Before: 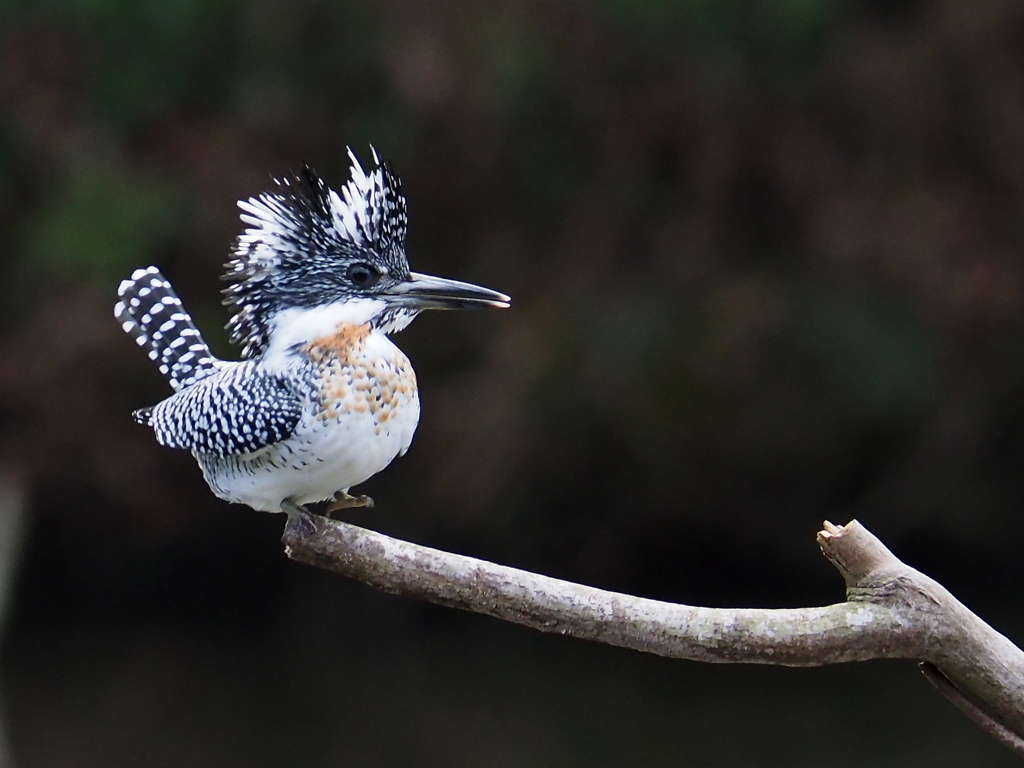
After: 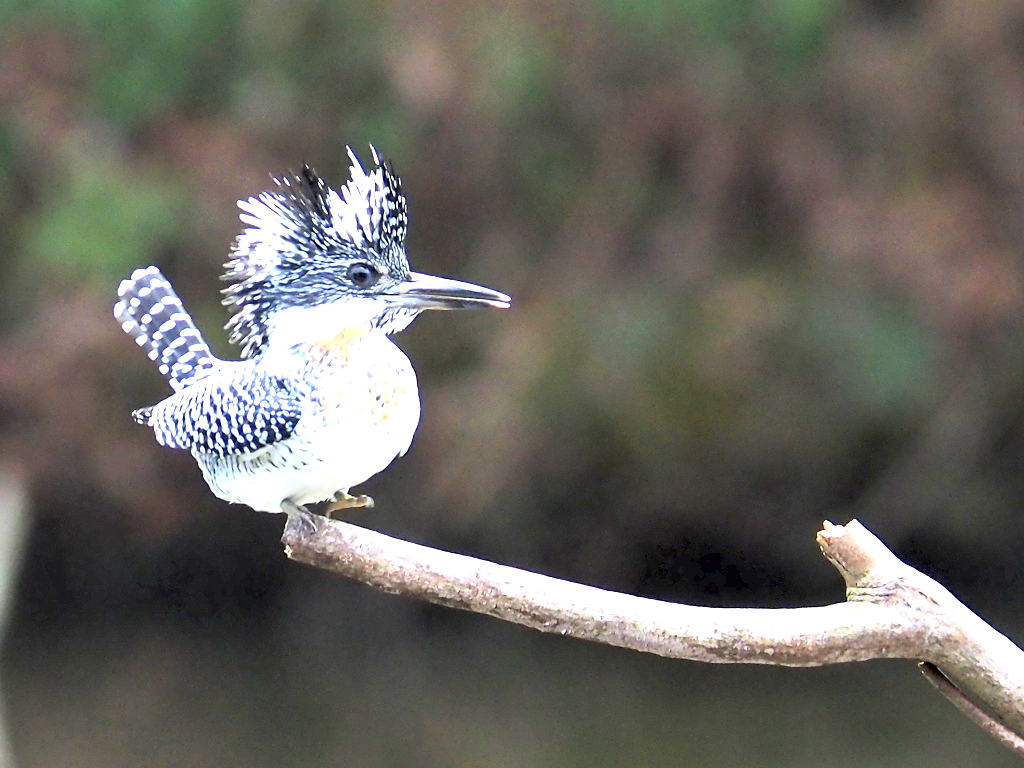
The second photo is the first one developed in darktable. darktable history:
contrast brightness saturation: contrast 0.139, brightness 0.23
exposure: black level correction 0.002, exposure 1.99 EV, compensate highlight preservation false
